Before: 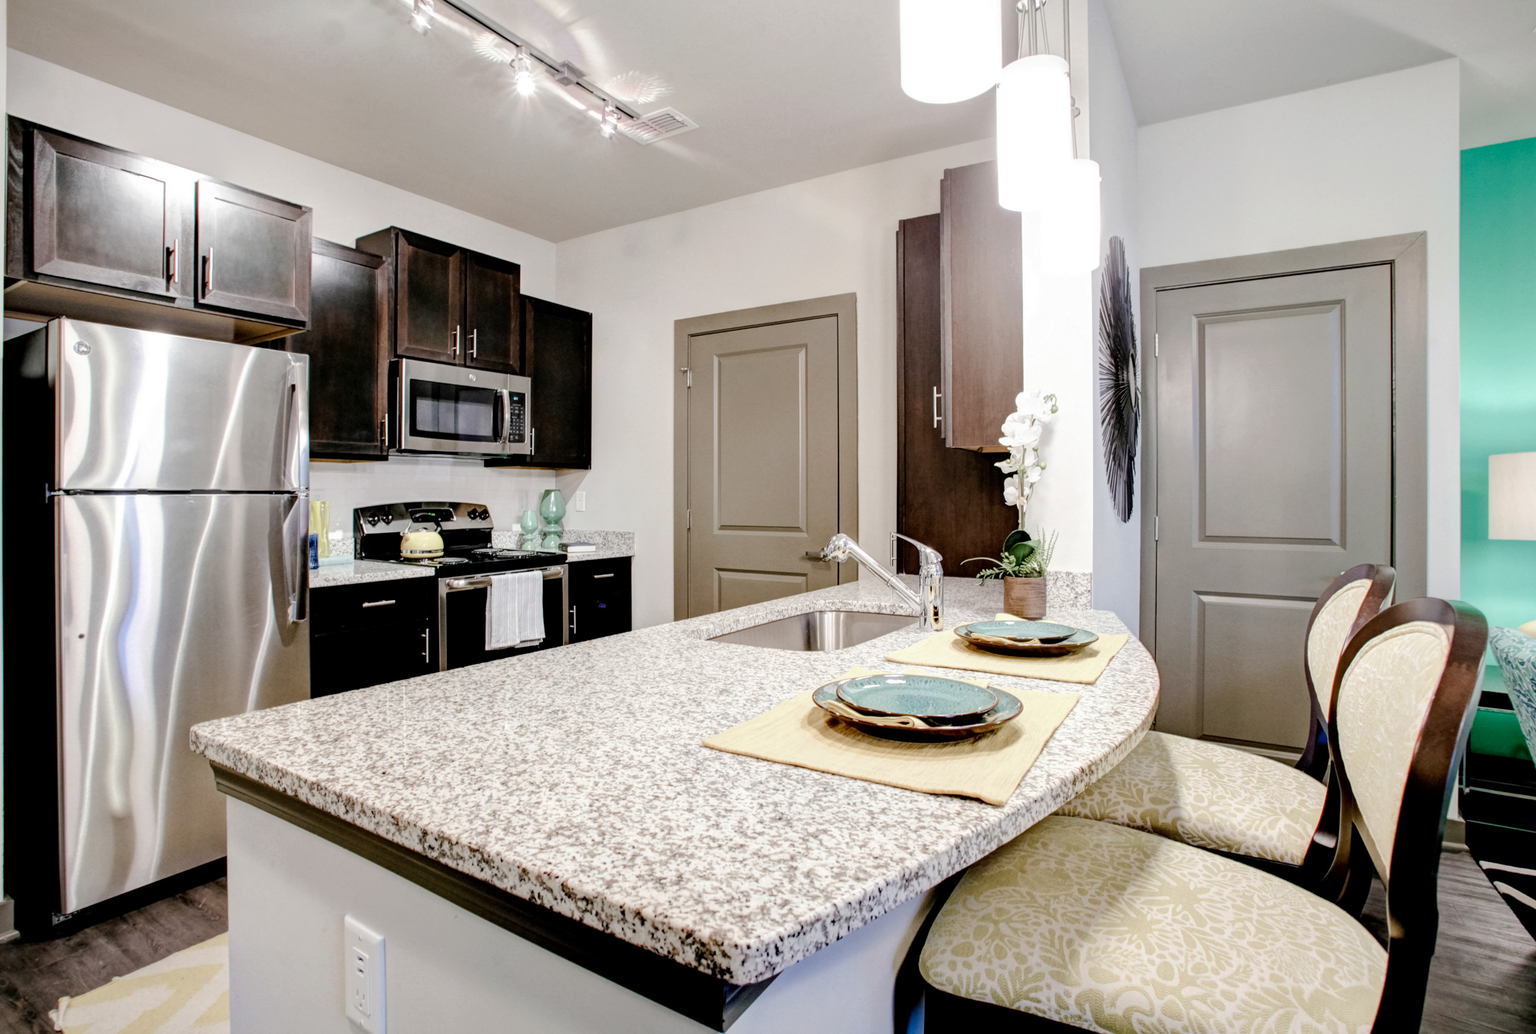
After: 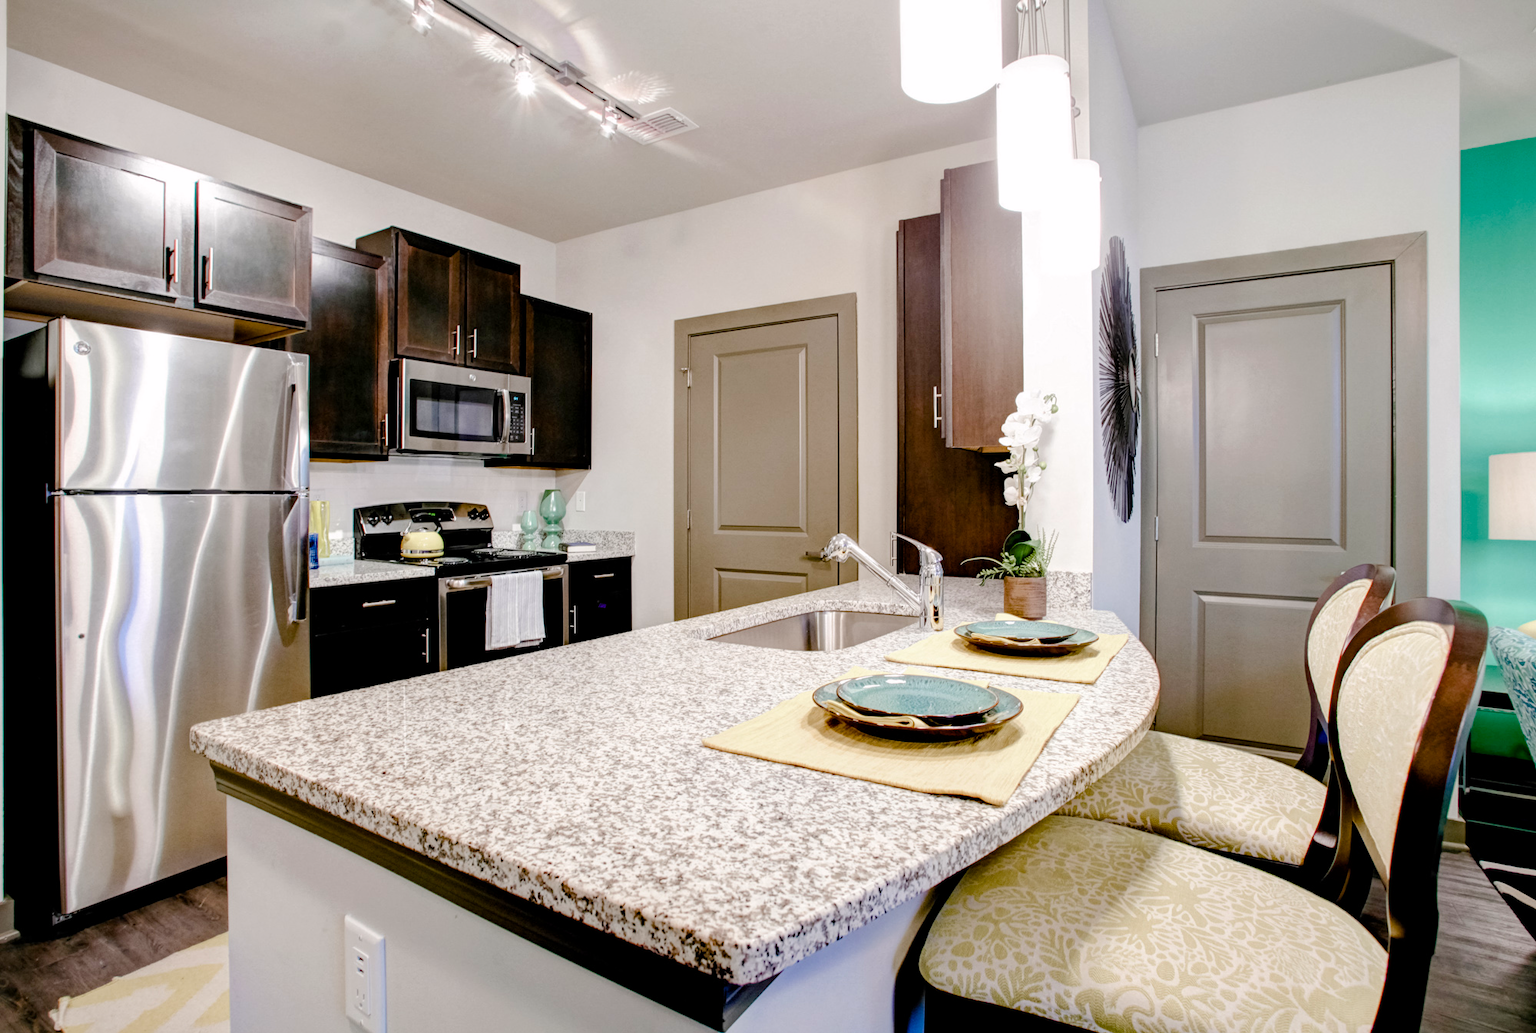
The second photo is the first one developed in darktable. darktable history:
color zones: curves: ch0 [(0.25, 0.5) (0.428, 0.473) (0.75, 0.5)]; ch1 [(0.243, 0.479) (0.398, 0.452) (0.75, 0.5)]
color balance rgb: highlights gain › chroma 0.269%, highlights gain › hue 332.1°, perceptual saturation grading › global saturation 20%, perceptual saturation grading › highlights -13.995%, perceptual saturation grading › shadows 49.569%, global vibrance 20%
